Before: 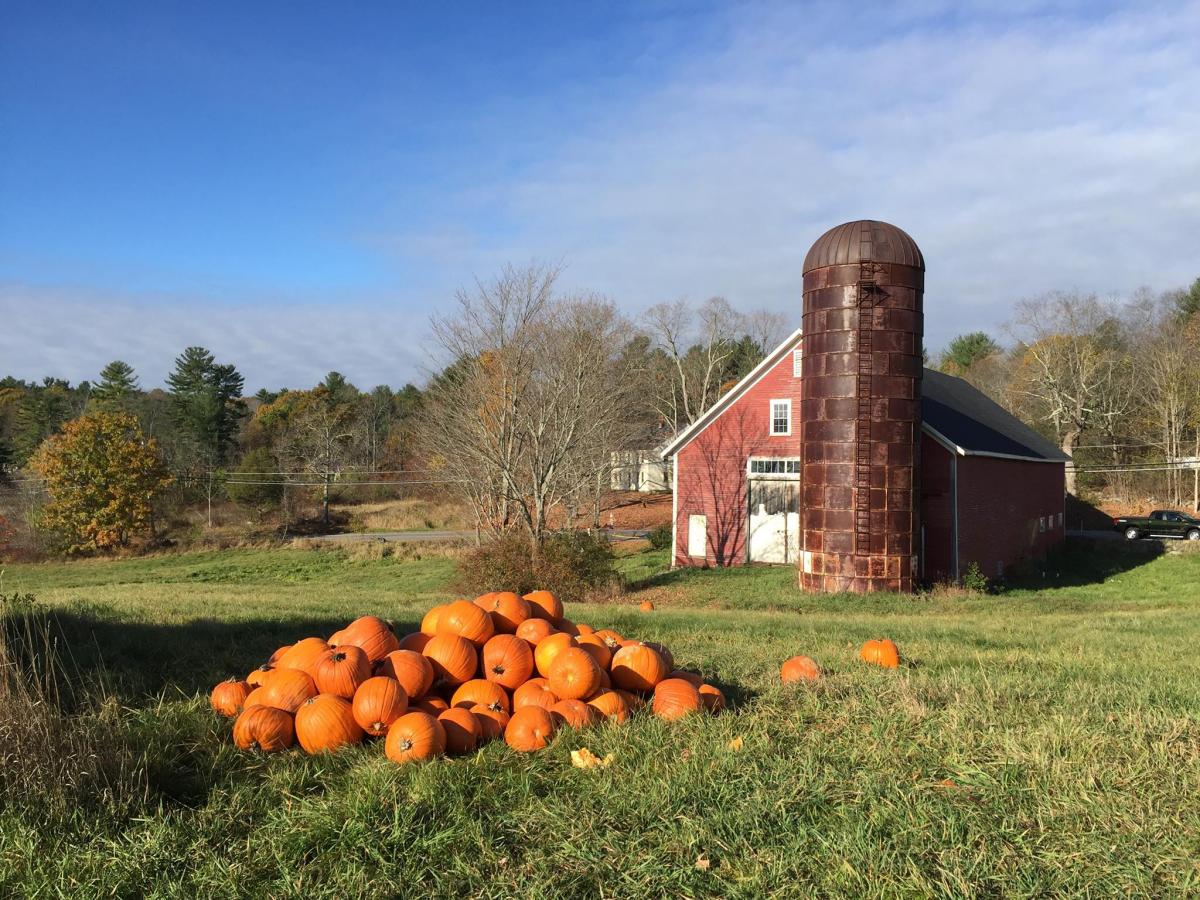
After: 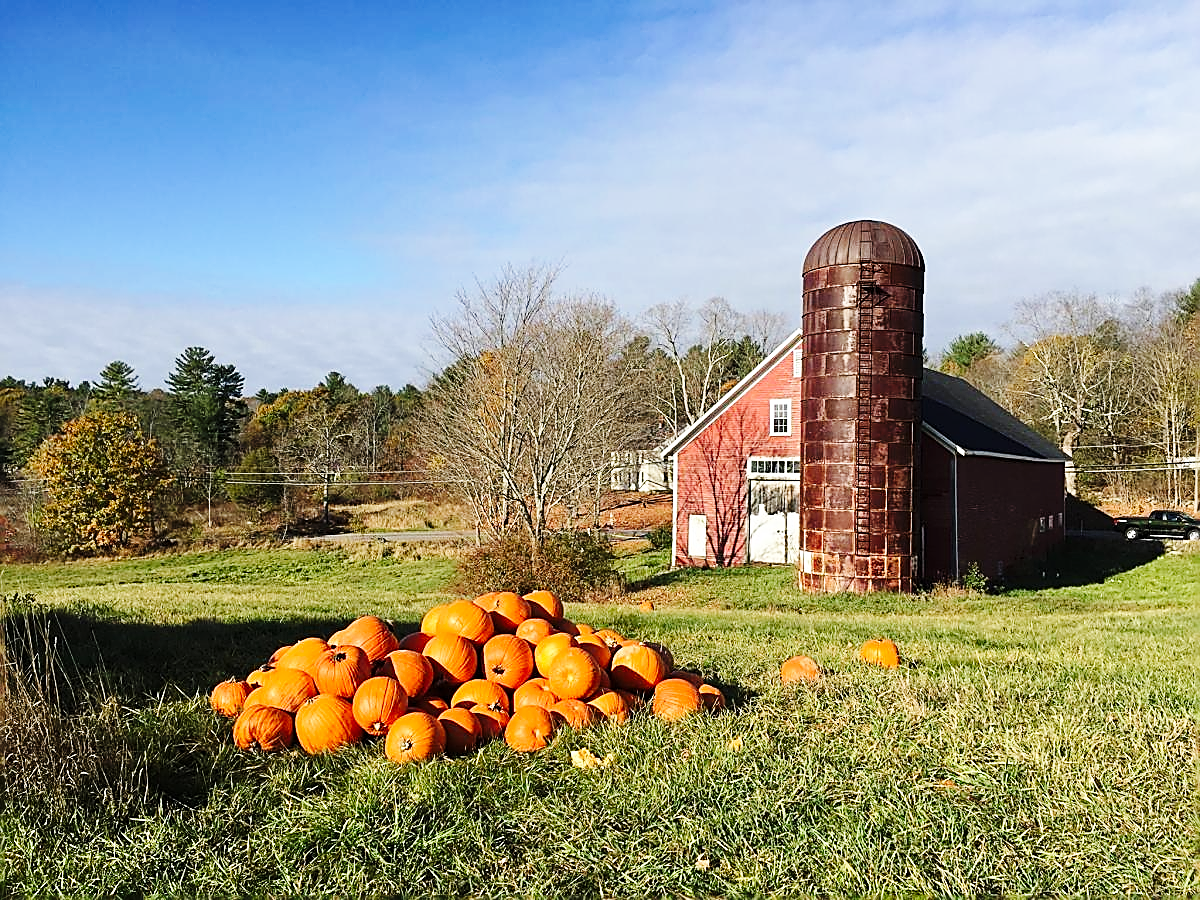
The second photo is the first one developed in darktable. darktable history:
sharpen: radius 1.723, amount 1.305
base curve: curves: ch0 [(0, 0) (0.036, 0.025) (0.121, 0.166) (0.206, 0.329) (0.605, 0.79) (1, 1)], preserve colors none
